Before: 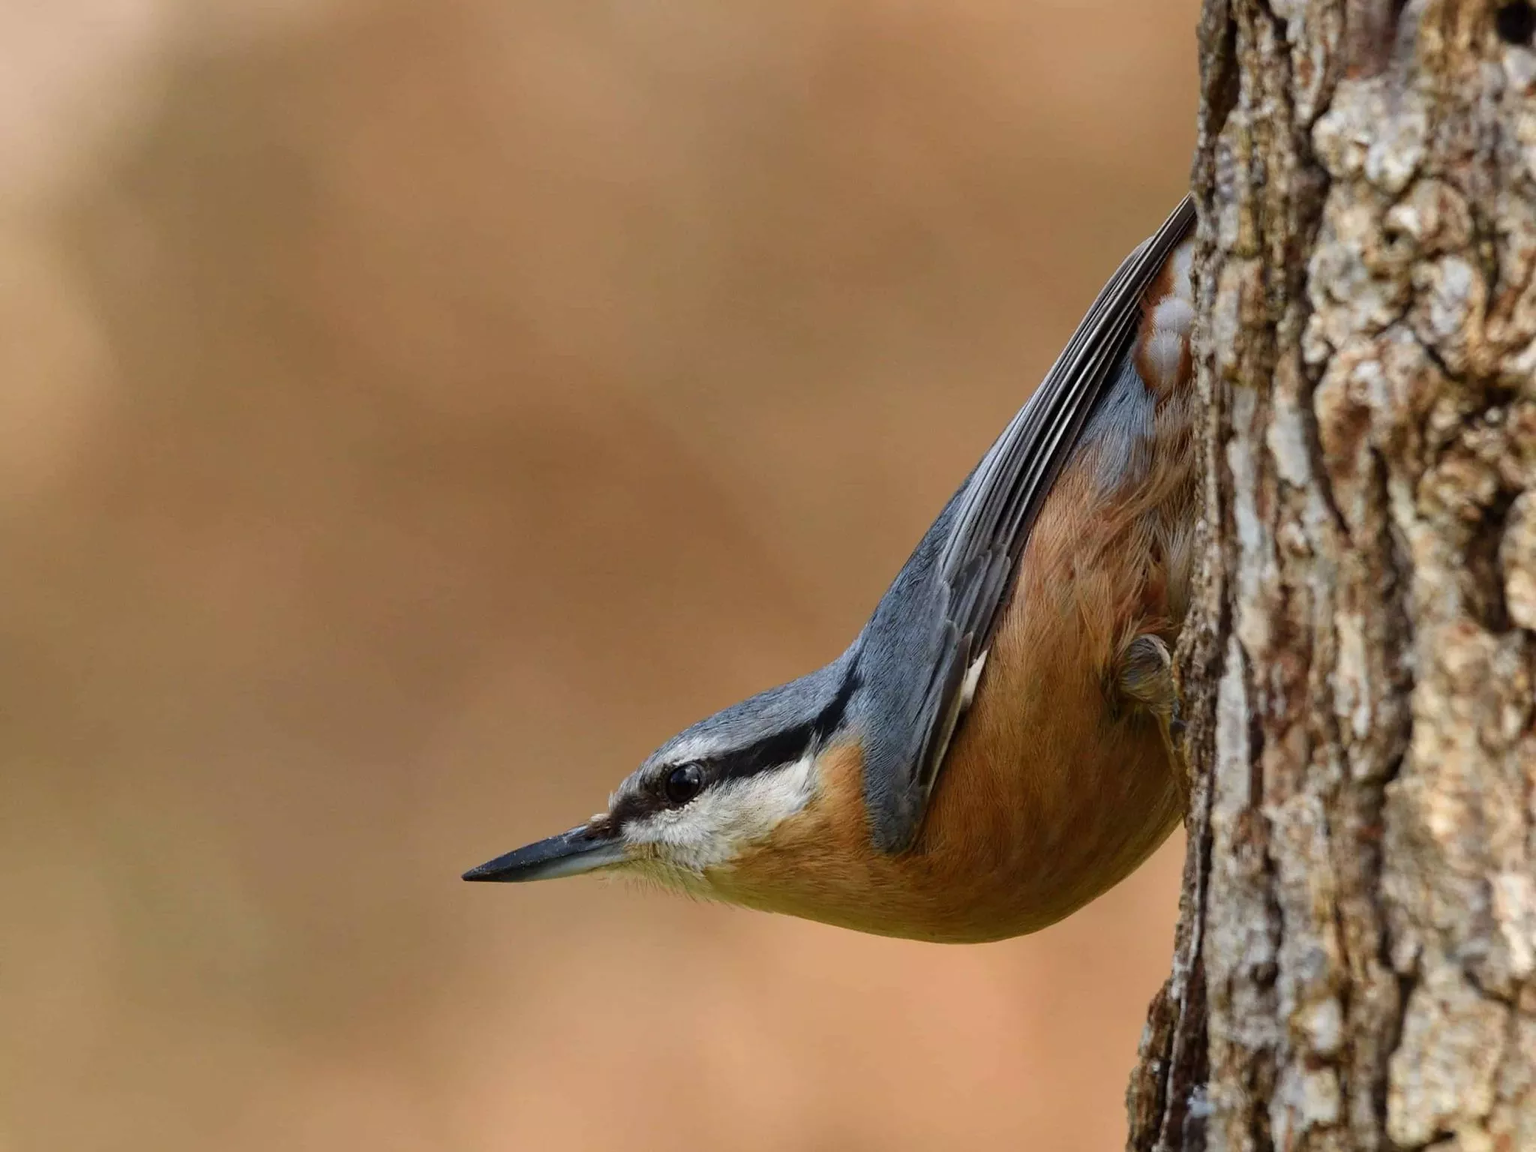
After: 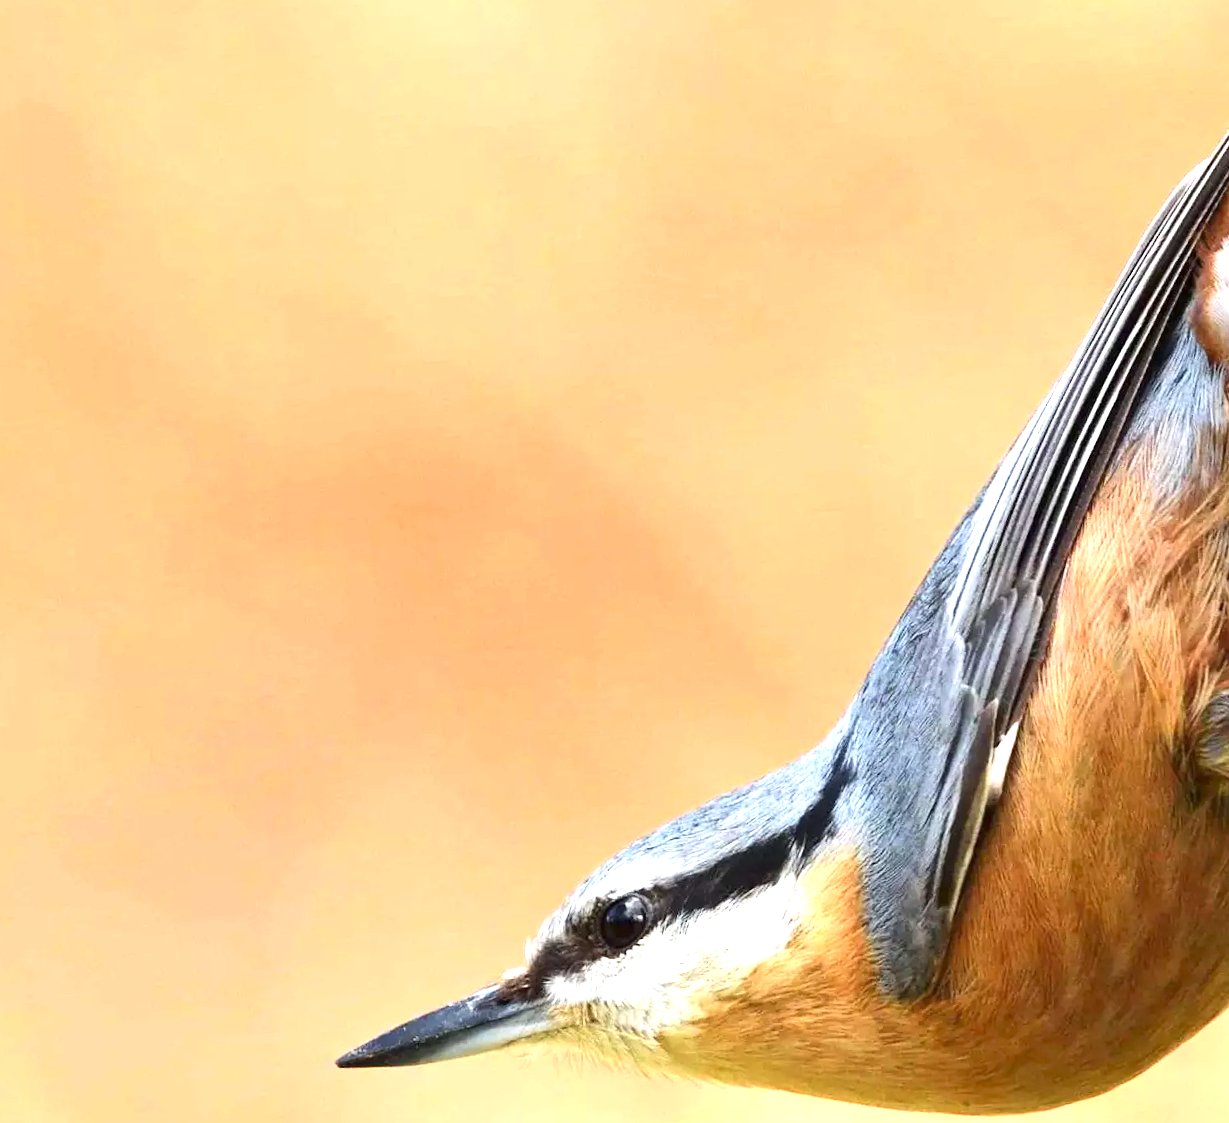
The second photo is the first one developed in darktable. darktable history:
rotate and perspective: rotation -3.18°, automatic cropping off
crop: left 16.202%, top 11.208%, right 26.045%, bottom 20.557%
exposure: black level correction 0, exposure 1.9 EV, compensate highlight preservation false
contrast brightness saturation: contrast 0.14
